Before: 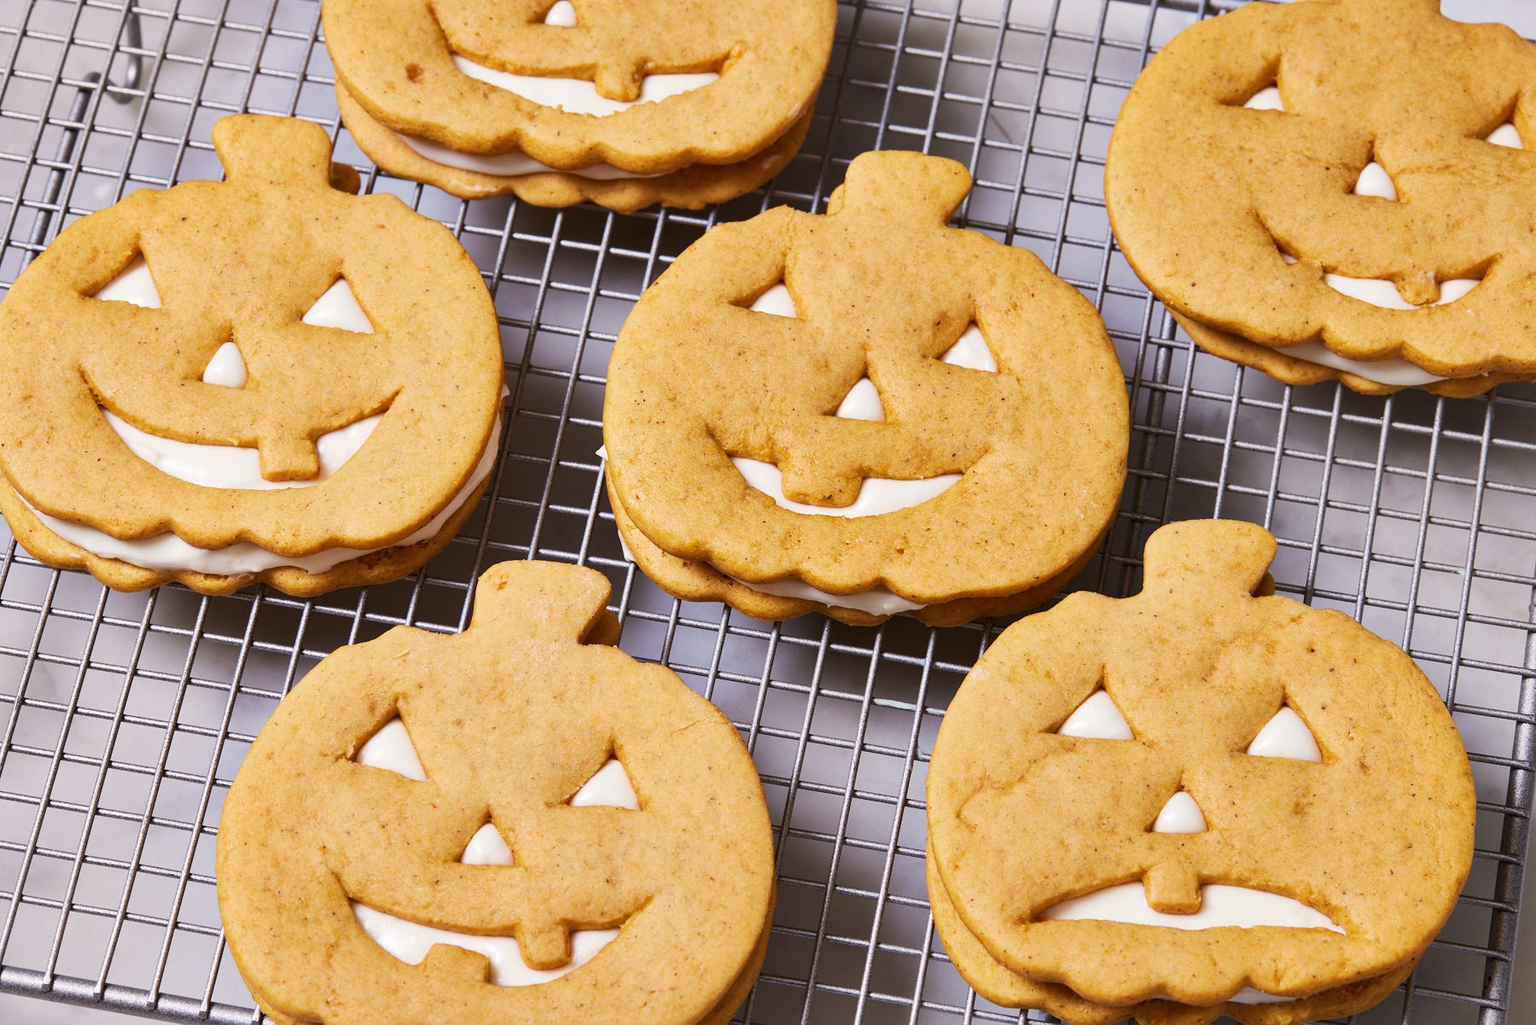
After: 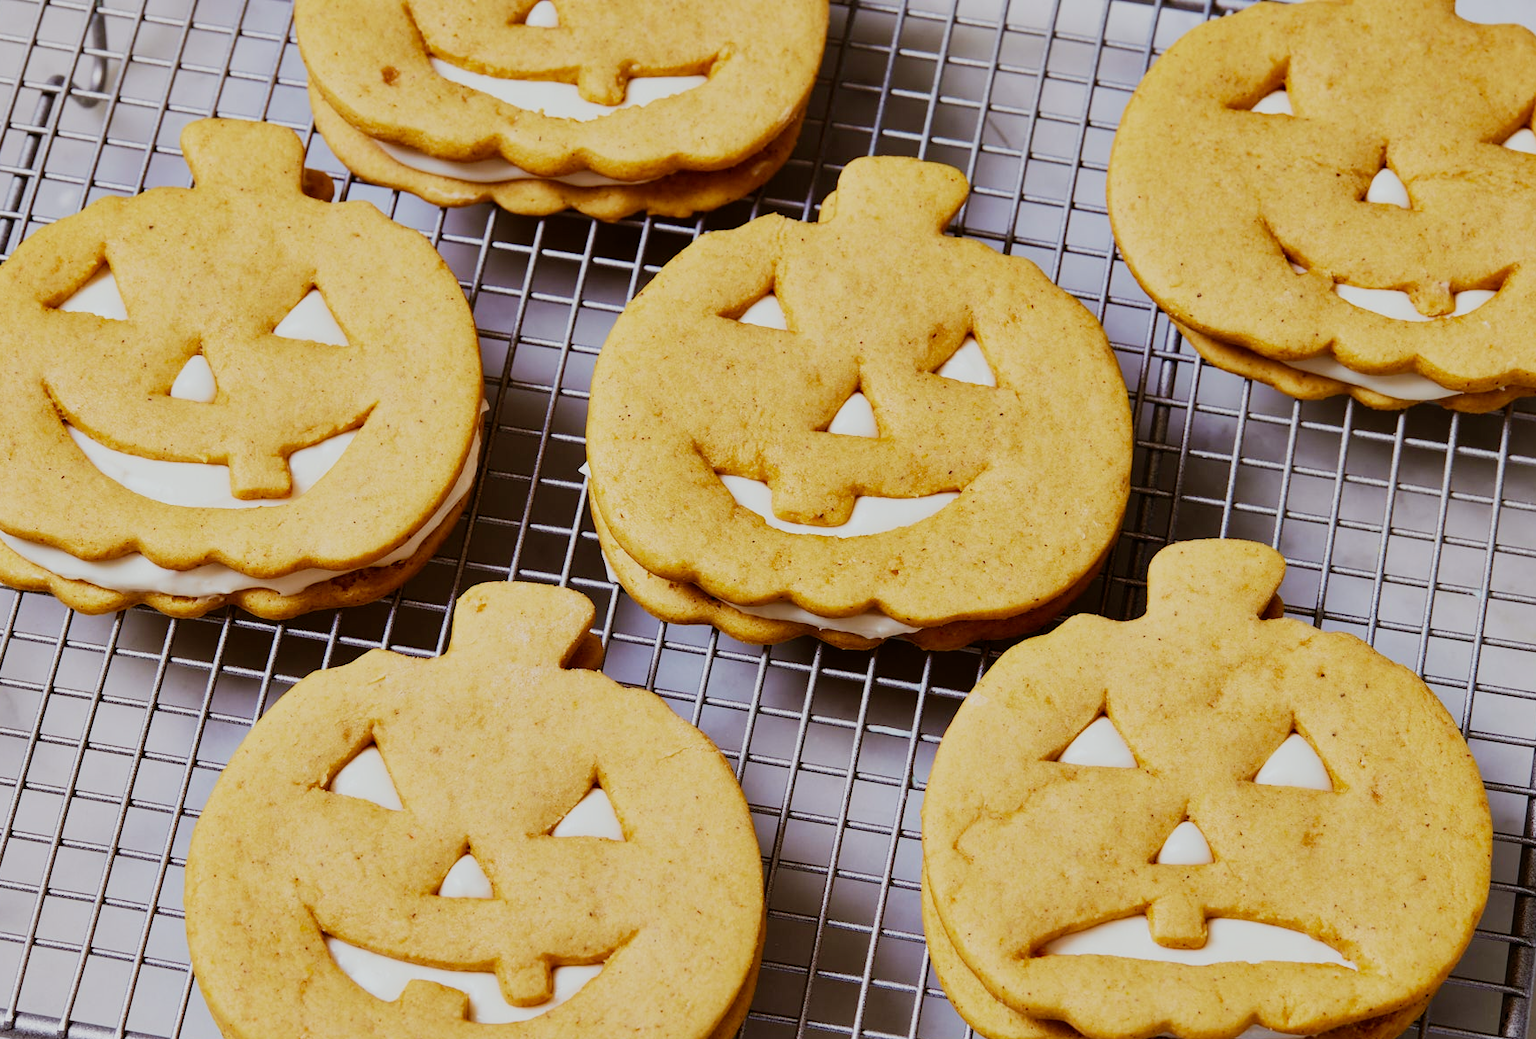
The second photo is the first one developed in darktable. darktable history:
filmic rgb: middle gray luminance 29%, black relative exposure -10.3 EV, white relative exposure 5.5 EV, threshold 6 EV, target black luminance 0%, hardness 3.95, latitude 2.04%, contrast 1.132, highlights saturation mix 5%, shadows ↔ highlights balance 15.11%, preserve chrominance no, color science v3 (2019), use custom middle-gray values true, iterations of high-quality reconstruction 0, enable highlight reconstruction true
exposure: exposure 0.648 EV, compensate highlight preservation false
crop and rotate: left 2.536%, right 1.107%, bottom 2.246%
color balance: lift [1.004, 1.002, 1.002, 0.998], gamma [1, 1.007, 1.002, 0.993], gain [1, 0.977, 1.013, 1.023], contrast -3.64%
velvia: on, module defaults
